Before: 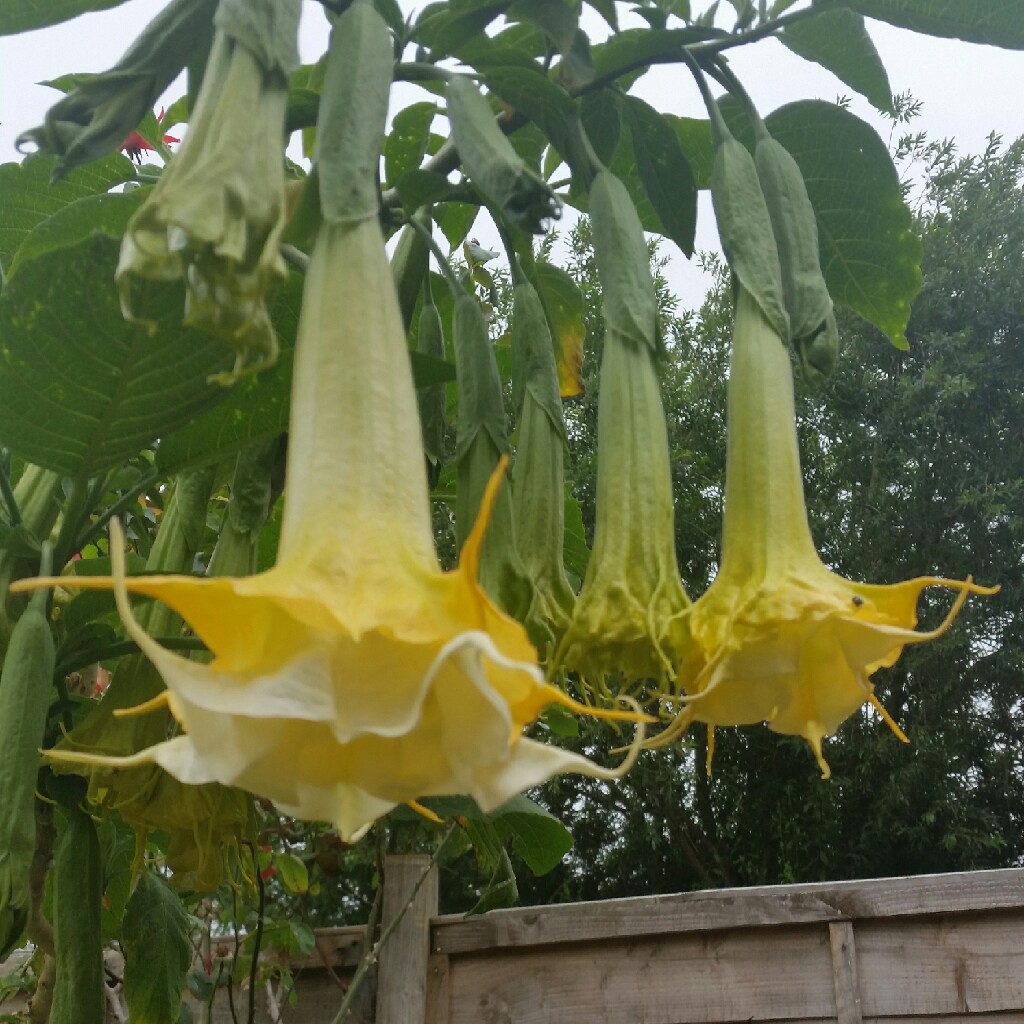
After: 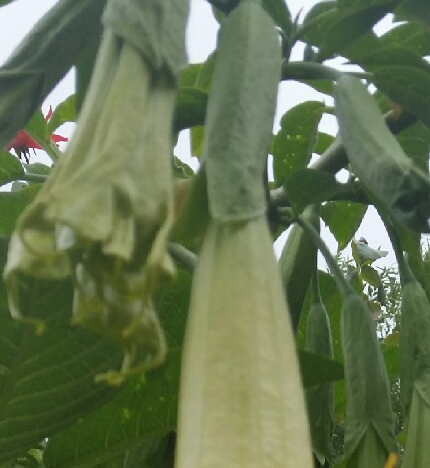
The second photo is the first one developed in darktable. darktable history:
crop and rotate: left 10.951%, top 0.12%, right 47.053%, bottom 54.157%
